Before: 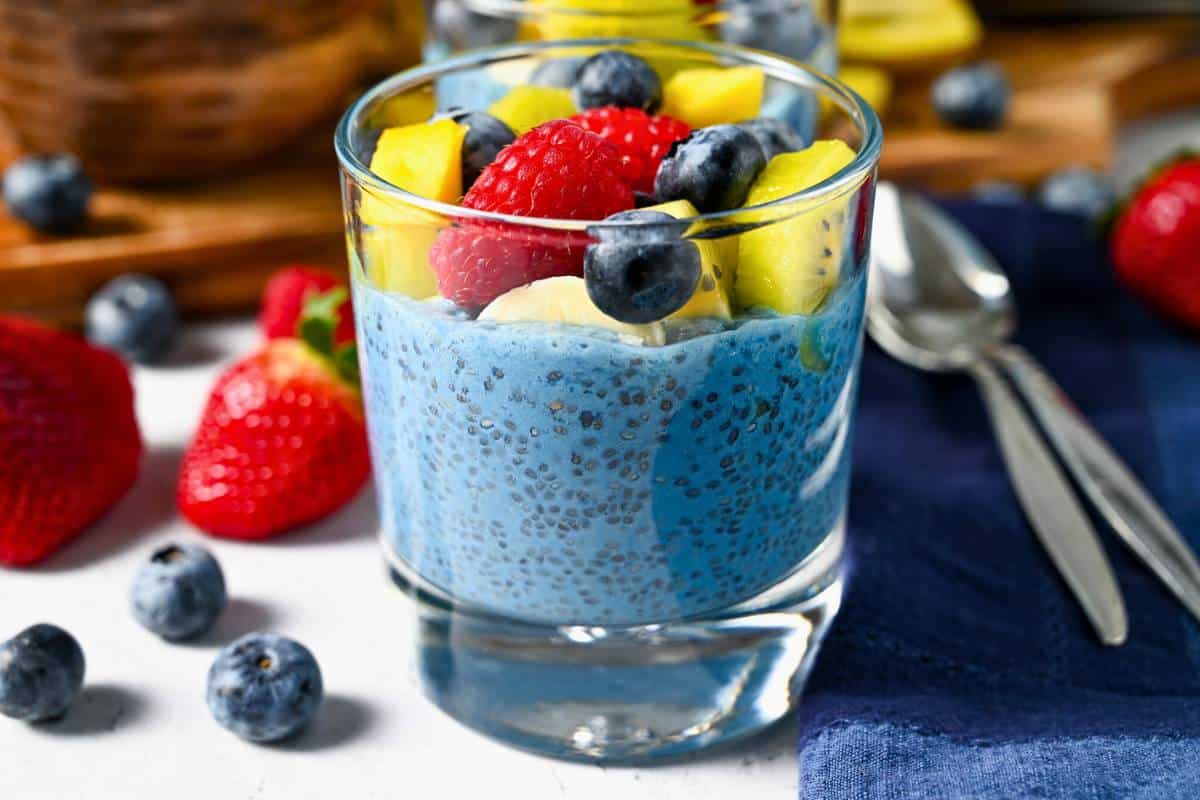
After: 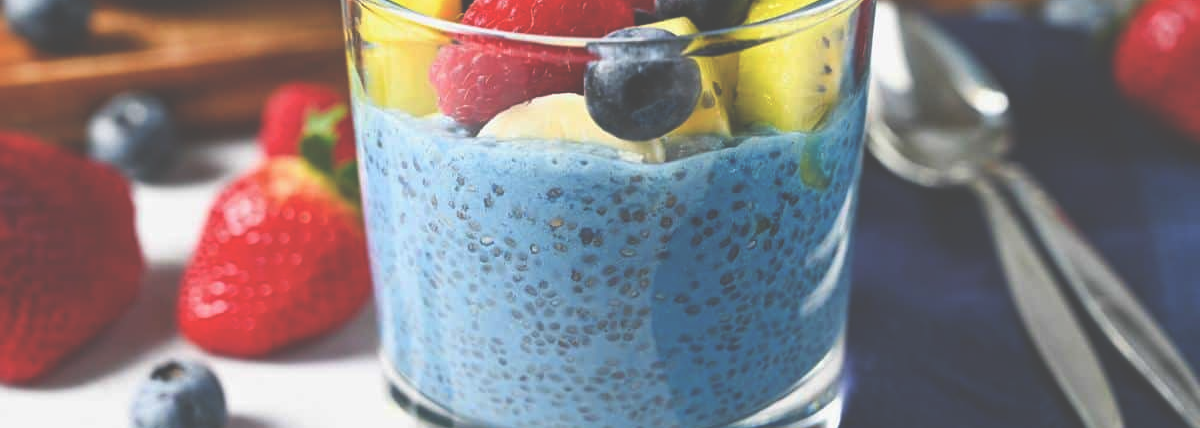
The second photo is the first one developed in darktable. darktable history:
crop and rotate: top 23.043%, bottom 23.437%
exposure: black level correction -0.062, exposure -0.05 EV, compensate highlight preservation false
